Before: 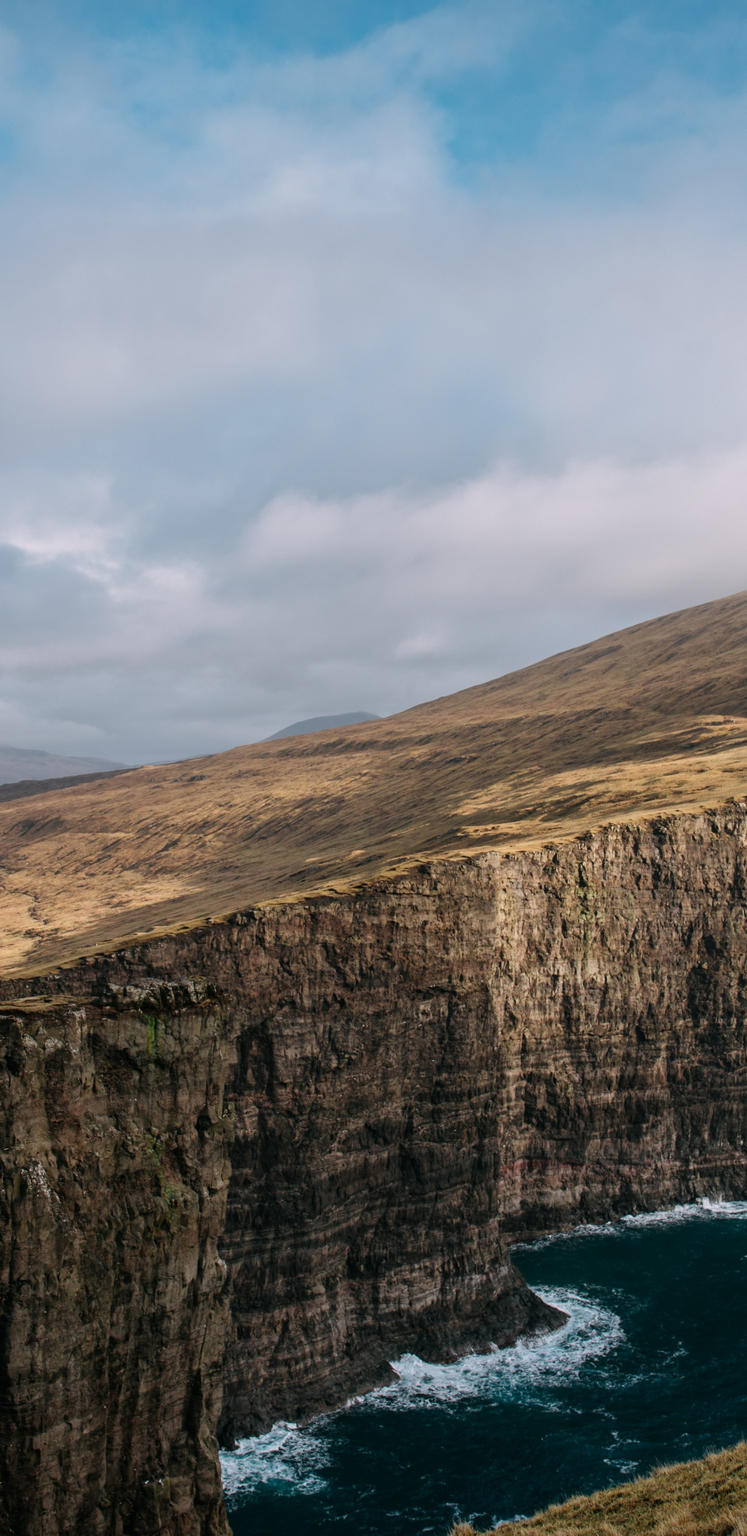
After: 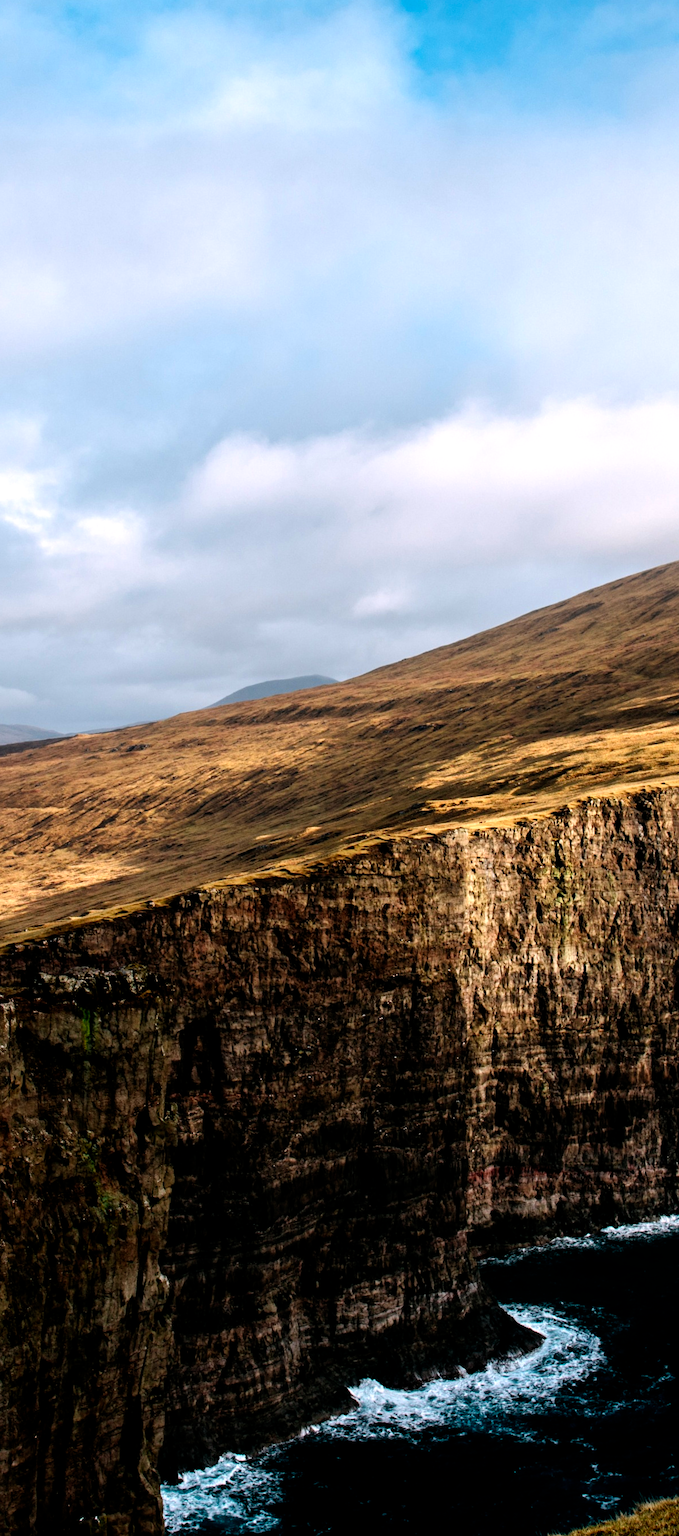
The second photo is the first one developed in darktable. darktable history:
filmic rgb: black relative exposure -8.3 EV, white relative exposure 2.21 EV, hardness 7.2, latitude 85.1%, contrast 1.698, highlights saturation mix -4.08%, shadows ↔ highlights balance -2.16%, add noise in highlights 0, preserve chrominance no, color science v3 (2019), use custom middle-gray values true, contrast in highlights soft
crop: left 9.76%, top 6.279%, right 7.291%, bottom 2.454%
